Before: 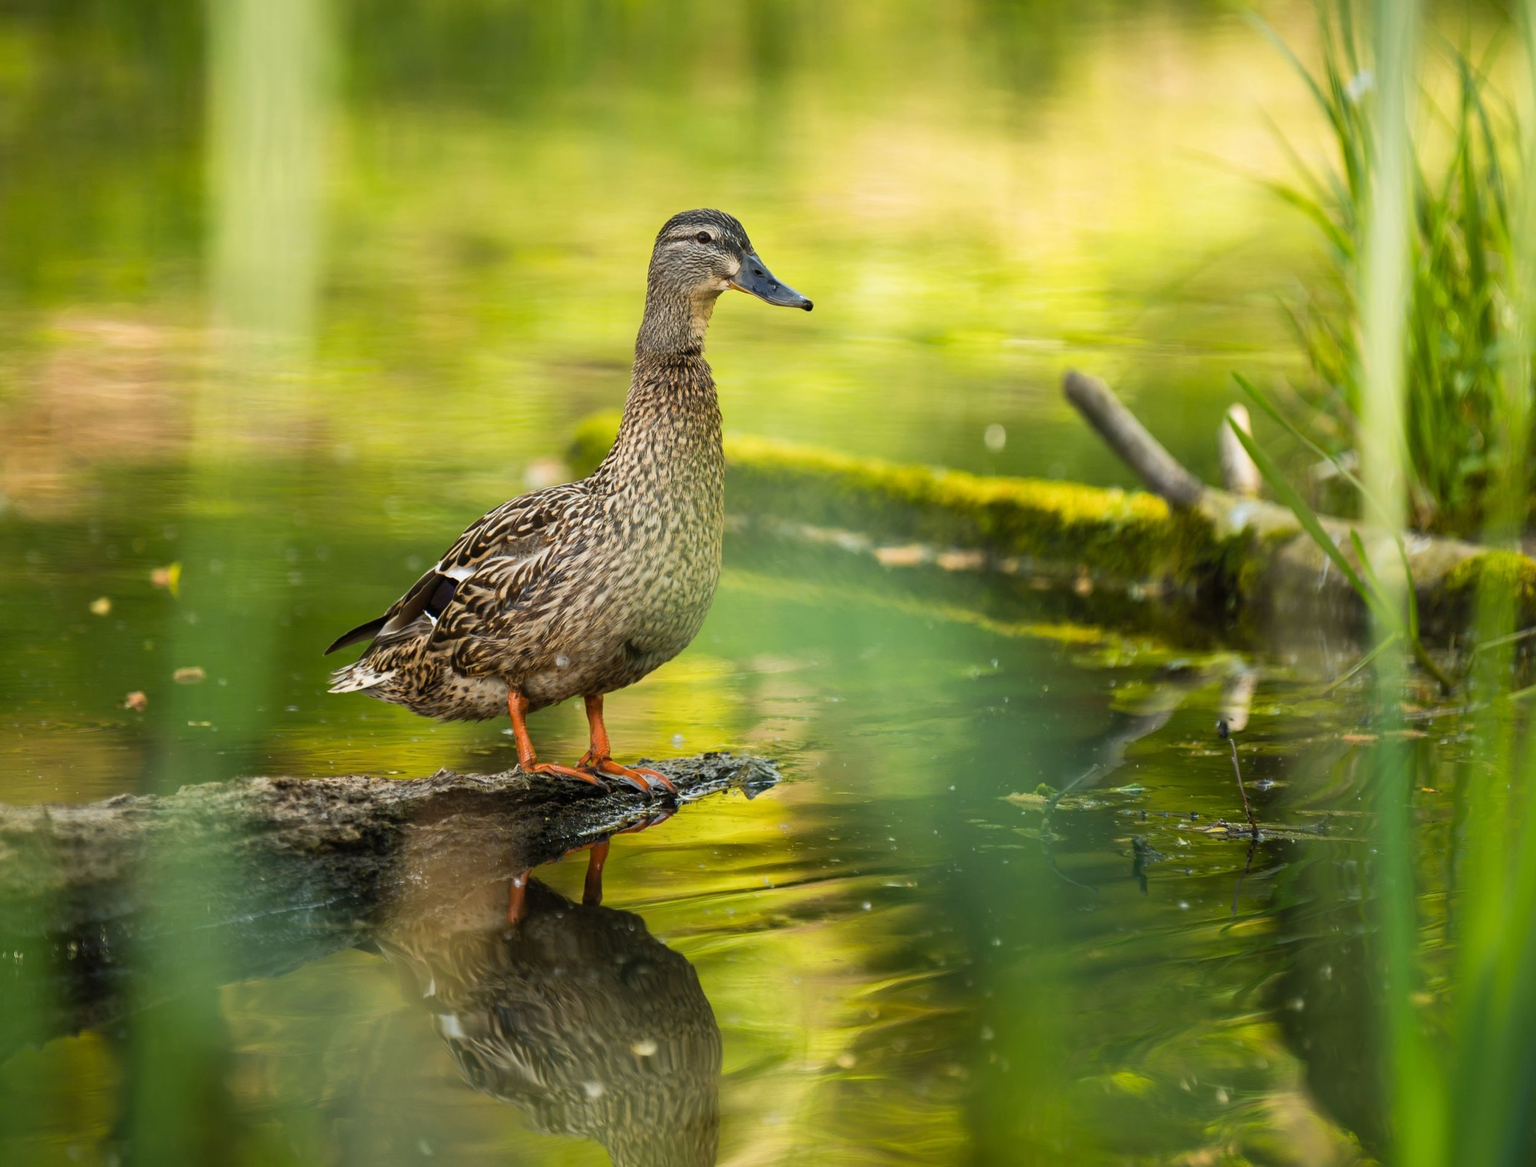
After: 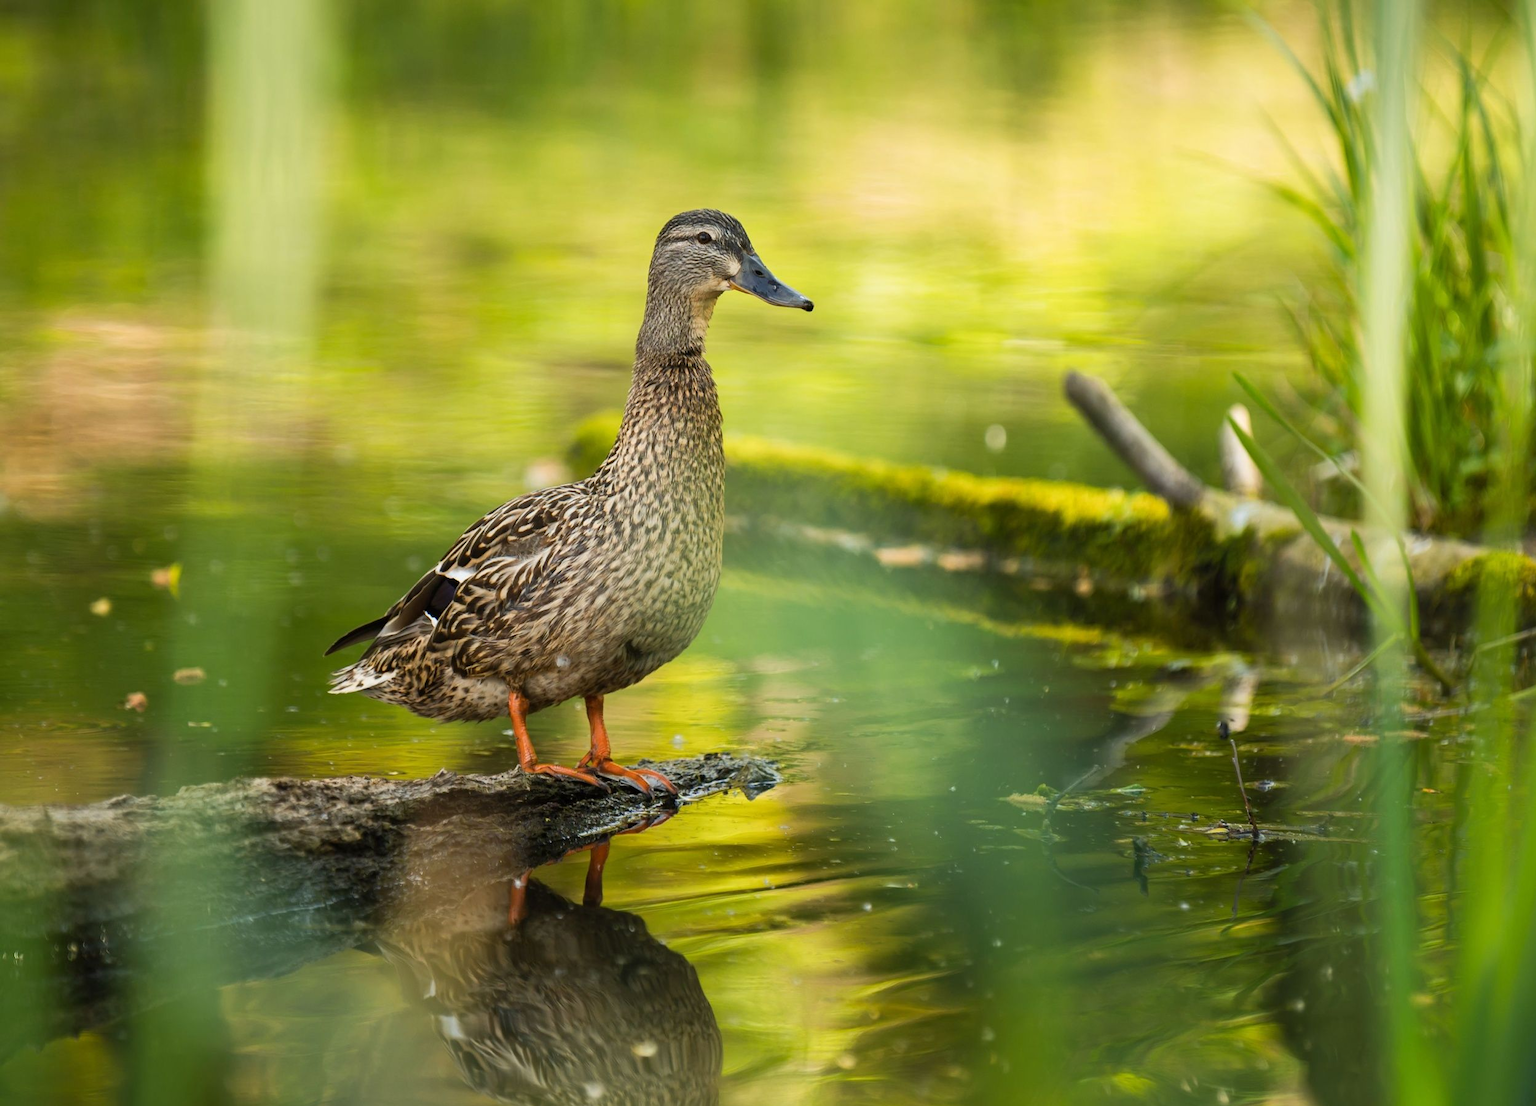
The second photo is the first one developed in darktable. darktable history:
crop and rotate: top 0.009%, bottom 5.225%
